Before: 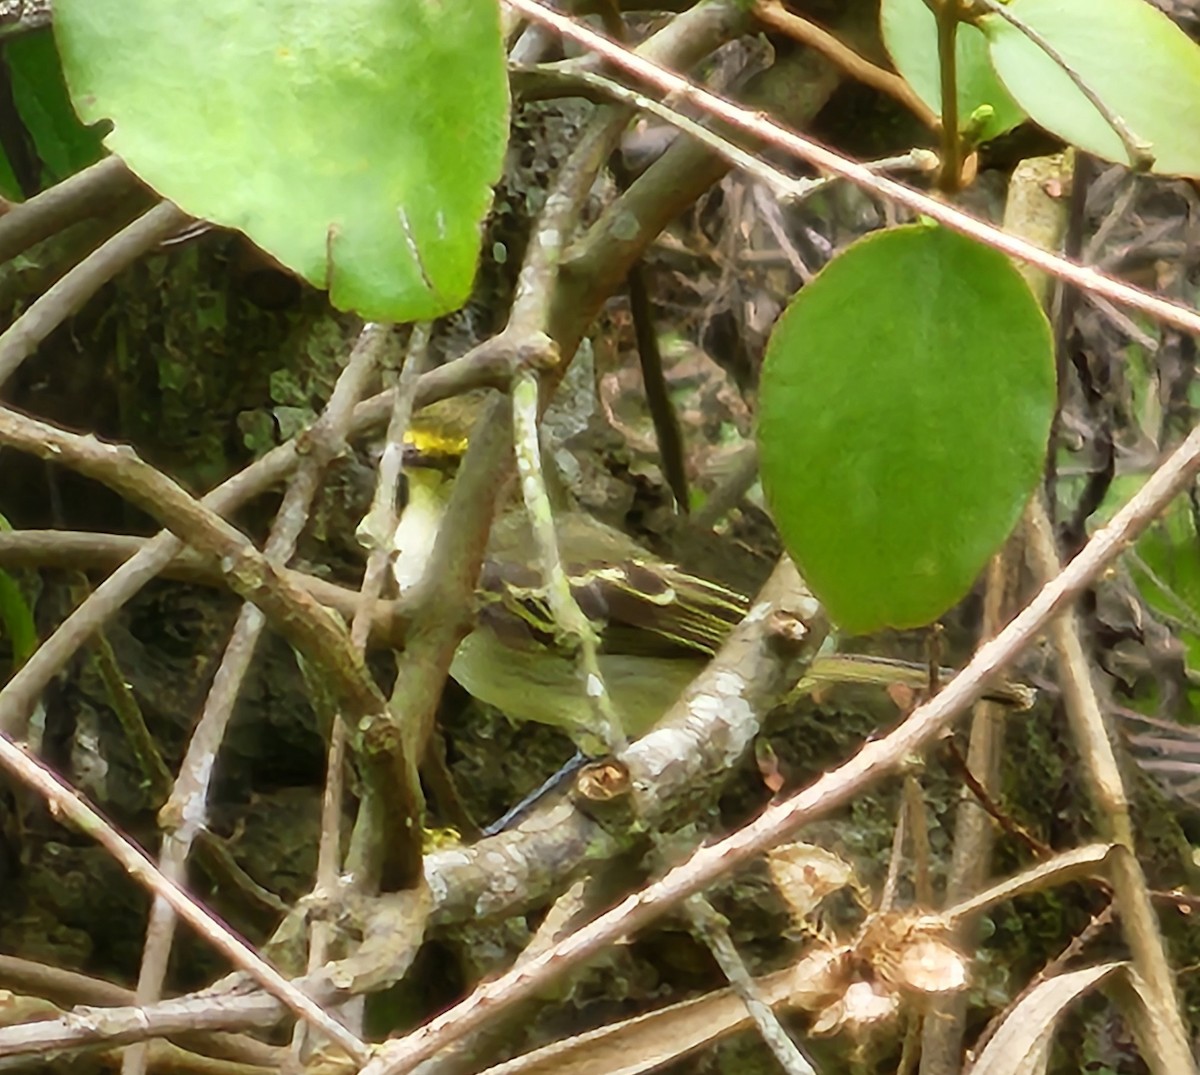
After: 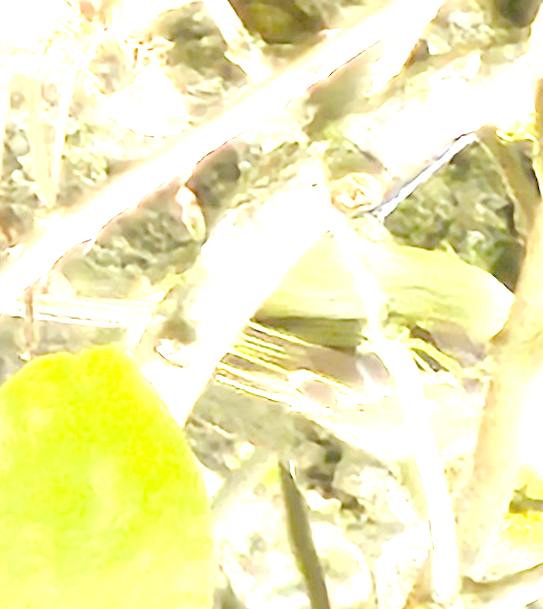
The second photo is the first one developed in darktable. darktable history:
orientation "rotate by 180 degrees": orientation rotate 180°
rotate and perspective: rotation -1.75°, automatic cropping off
exposure: exposure 1.061 EV
tone equalizer "contrast tone curve: soft": -8 EV -0.417 EV, -7 EV -0.389 EV, -6 EV -0.333 EV, -5 EV -0.222 EV, -3 EV 0.222 EV, -2 EV 0.333 EV, -1 EV 0.389 EV, +0 EV 0.417 EV, edges refinement/feathering 500, mask exposure compensation -1.57 EV, preserve details no
crop: left 20.248%, top 10.86%, right 35.675%, bottom 34.321%
